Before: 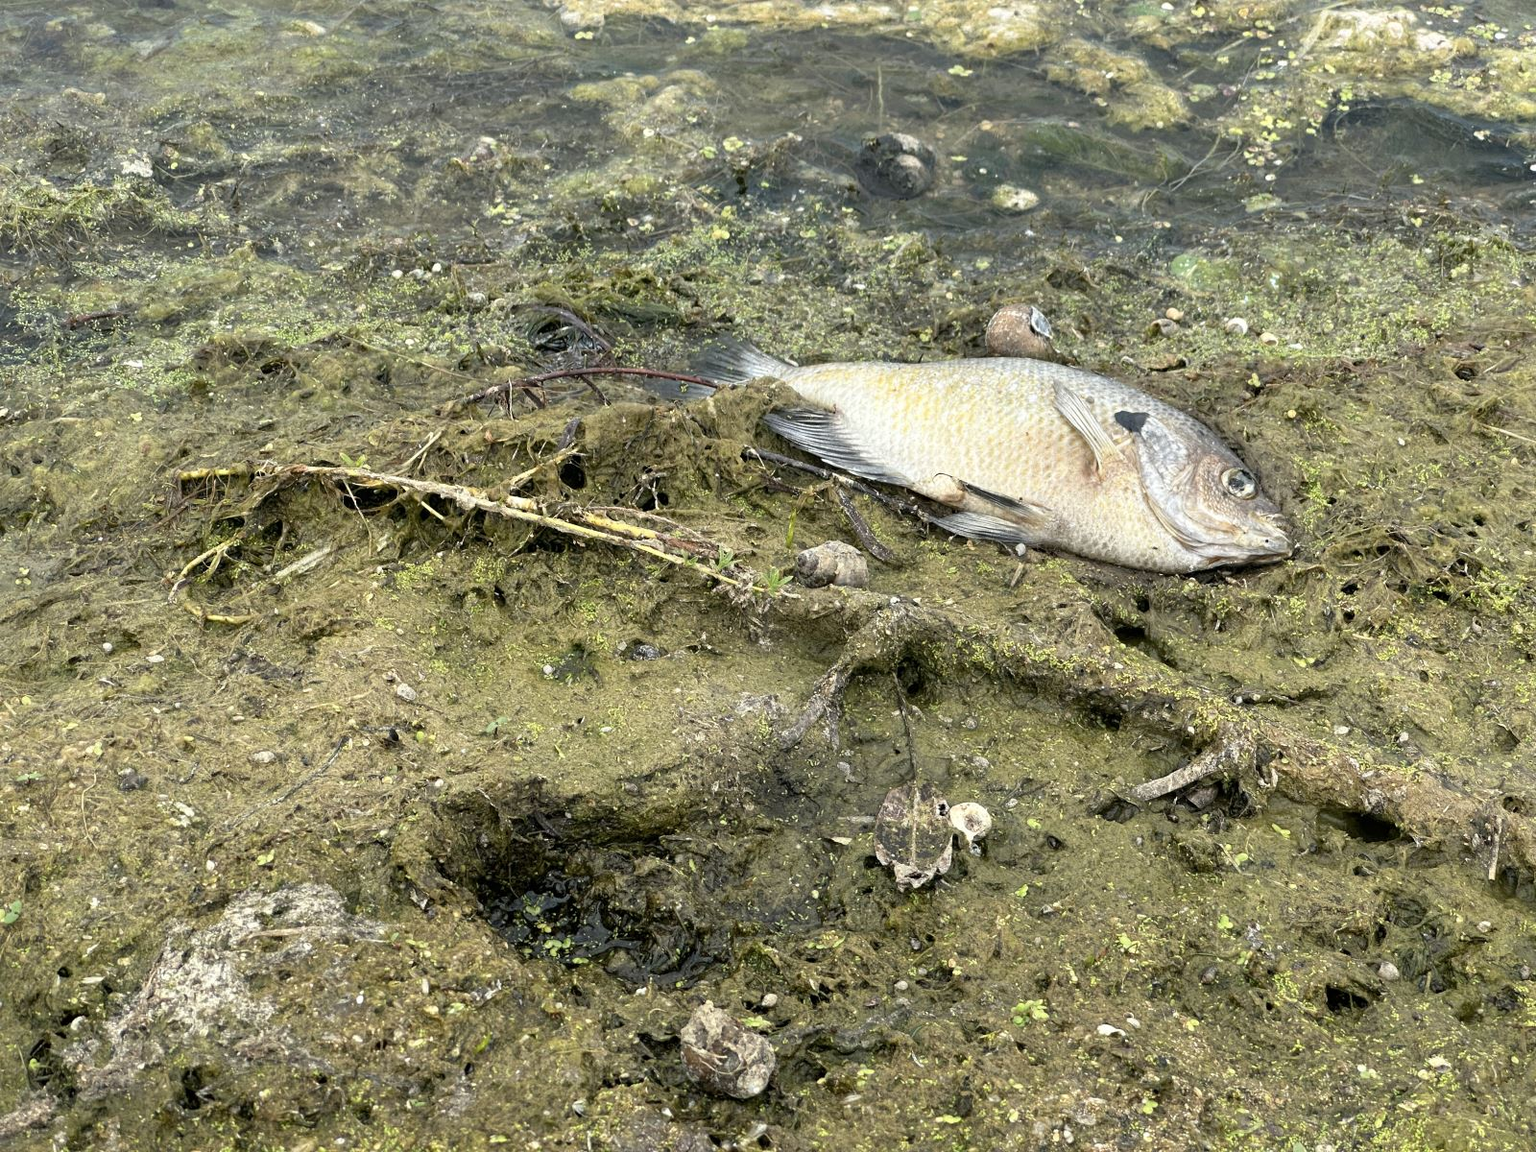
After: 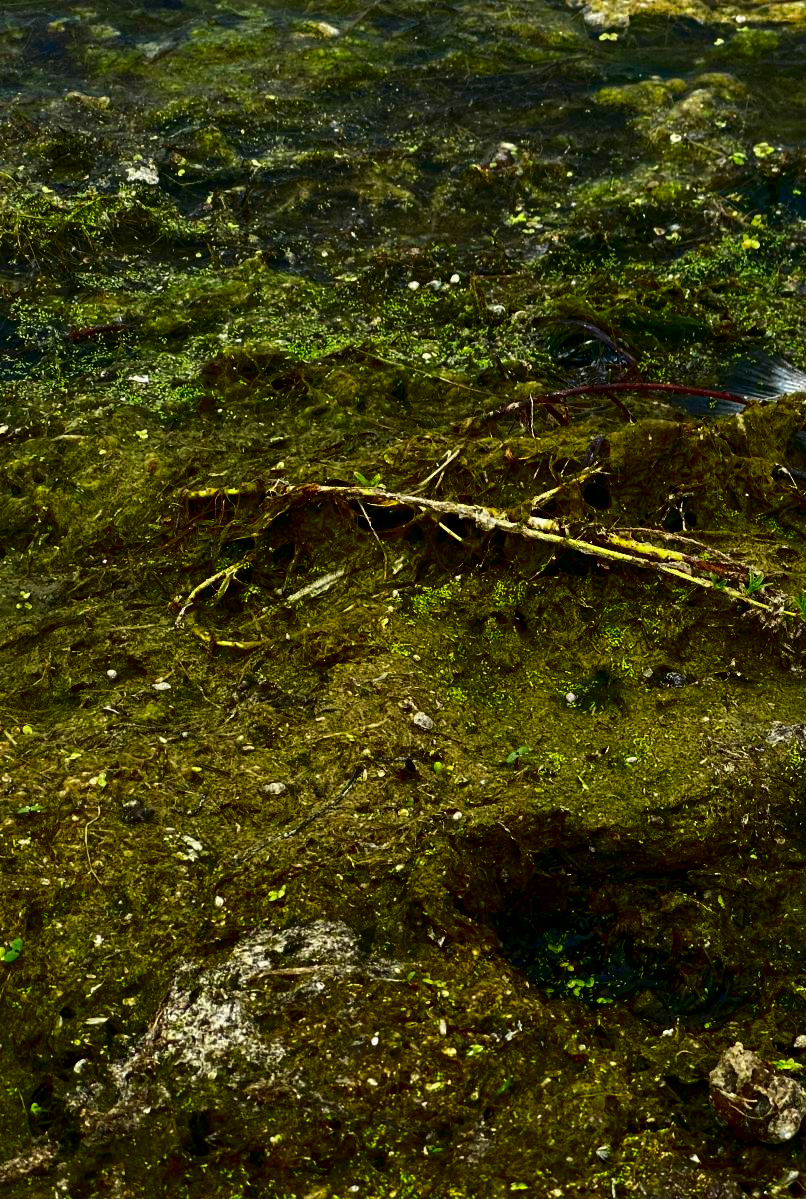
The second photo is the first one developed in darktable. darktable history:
contrast brightness saturation: brightness -0.994, saturation 0.987
crop and rotate: left 0.047%, top 0%, right 49.576%
shadows and highlights: shadows 32.06, highlights -32.58, soften with gaussian
